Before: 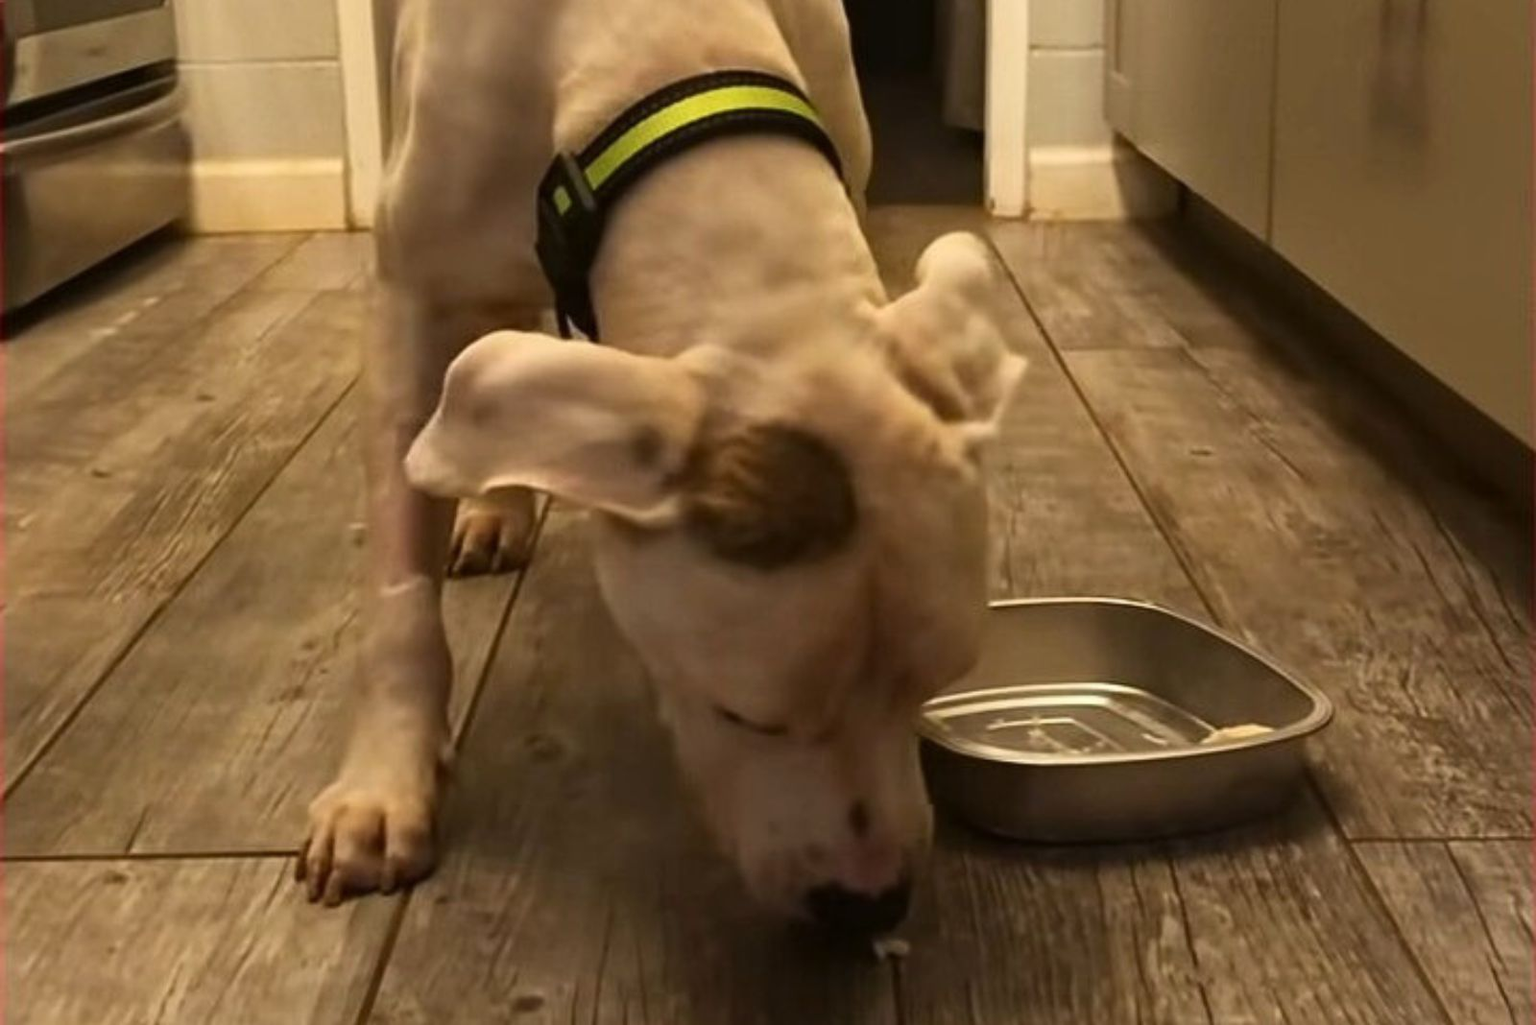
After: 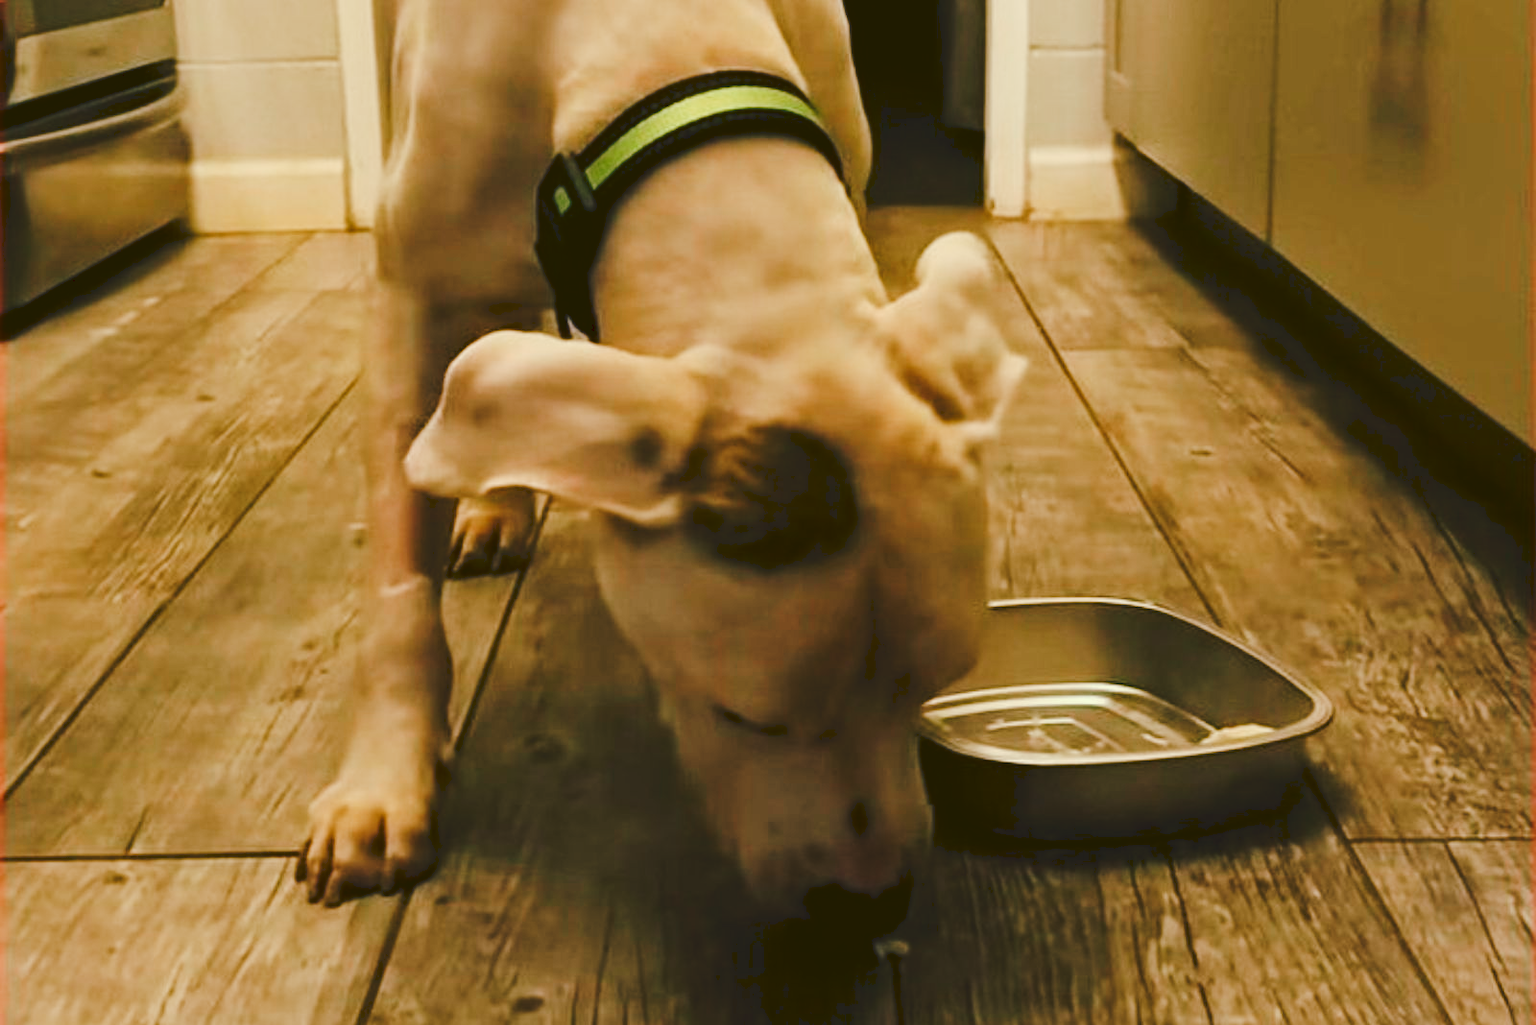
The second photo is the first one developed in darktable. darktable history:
tone curve: curves: ch0 [(0, 0) (0.003, 0.096) (0.011, 0.097) (0.025, 0.096) (0.044, 0.099) (0.069, 0.109) (0.1, 0.129) (0.136, 0.149) (0.177, 0.176) (0.224, 0.22) (0.277, 0.288) (0.335, 0.385) (0.399, 0.49) (0.468, 0.581) (0.543, 0.661) (0.623, 0.729) (0.709, 0.79) (0.801, 0.849) (0.898, 0.912) (1, 1)], preserve colors none
color look up table: target L [95.99, 89.52, 90.52, 84.75, 68.88, 64.39, 66.36, 52.6, 45.39, 44.62, 37.91, 34.5, 15.2, 200.56, 83.88, 82.56, 79.09, 66.99, 71.13, 57.03, 49.43, 49.51, 47.63, 47.18, 47.65, 30.86, 32.1, 30.51, 81.78, 60.96, 65.57, 72.14, 55.67, 50.37, 49.65, 46.13, 40.39, 32.86, 31.18, 24.4, 11.36, 2.493, 86.45, 86.34, 78.42, 59.19, 50.08, 40.92, 10.66], target a [-10.93, -29.41, -24.54, -42.96, -40.49, -37.24, -6.824, -50.07, -33.74, -18.45, -28.97, -23.44, -30.76, 0, 11.15, -0.783, 11.46, 40.22, 6.664, 59.49, 4.769, 32.69, 43.46, 72.17, 65.8, 3.991, 21.16, 37.28, 25.67, 7.306, 18.59, 51.13, 72.2, 43.75, 2.182, 62.76, 42.59, 33.92, 18.3, 6.164, 23.14, 15.85, -47.33, -24.98, -44.17, -22.33, -16.84, -15.58, -14.57], target b [29.71, 44.06, 21.72, 21.41, 6.258, 41.66, 25.07, 38.16, 16.9, 4.112, 29.78, 22.08, 25.45, 0, 27.3, 60.97, 80.16, 60.42, 8.179, 32.95, 43.71, 29.83, 49.06, 26.3, 57.91, 6.124, 54.43, 42.53, -8.774, -19.2, -37.03, -27.29, -1.604, 3.551, -5.043, -25.95, -53.81, -19.17, -65.82, -29.94, -38.69, 3.638, -2.095, -6.778, -17.85, -12.42, -39.5, -18.67, 4.436], num patches 49
